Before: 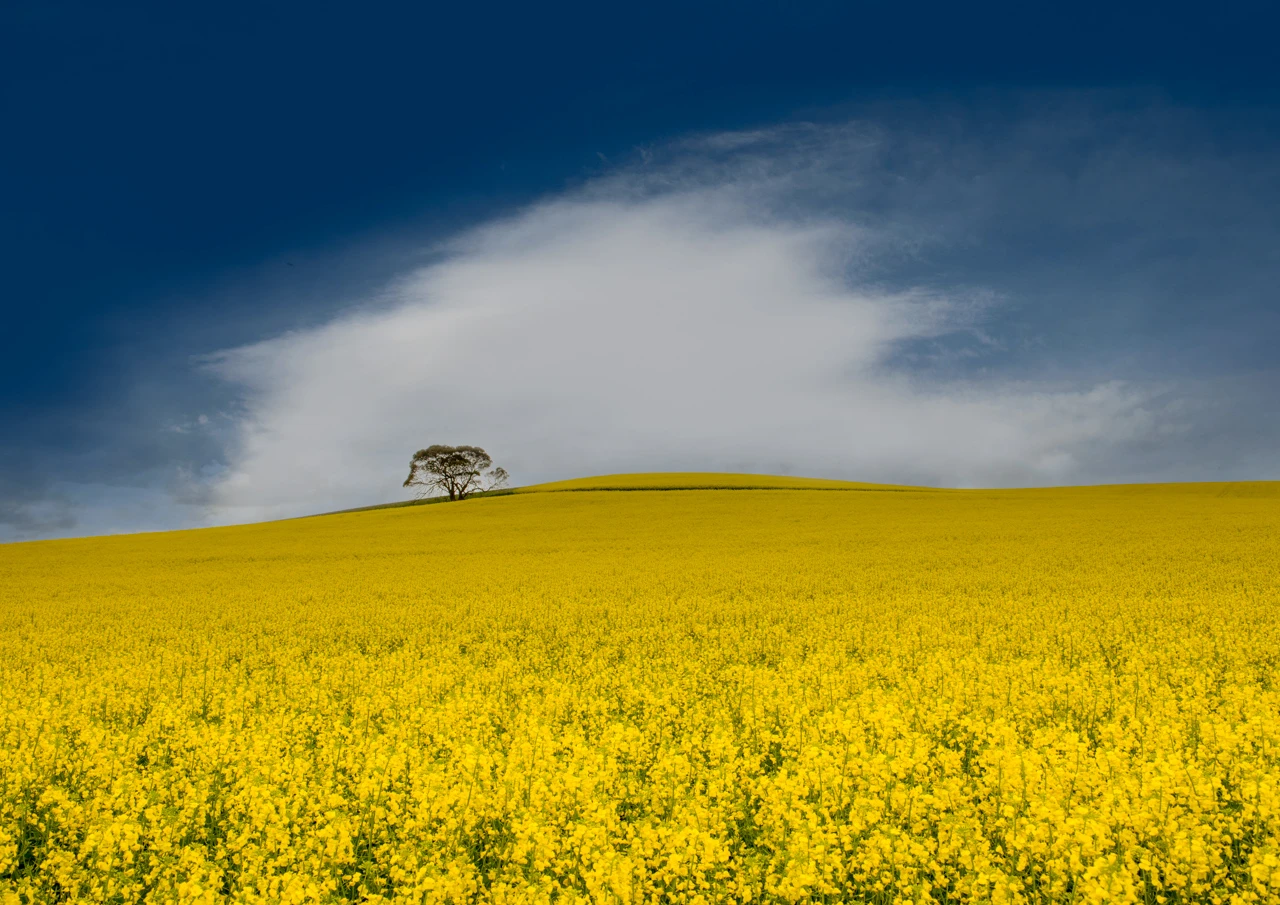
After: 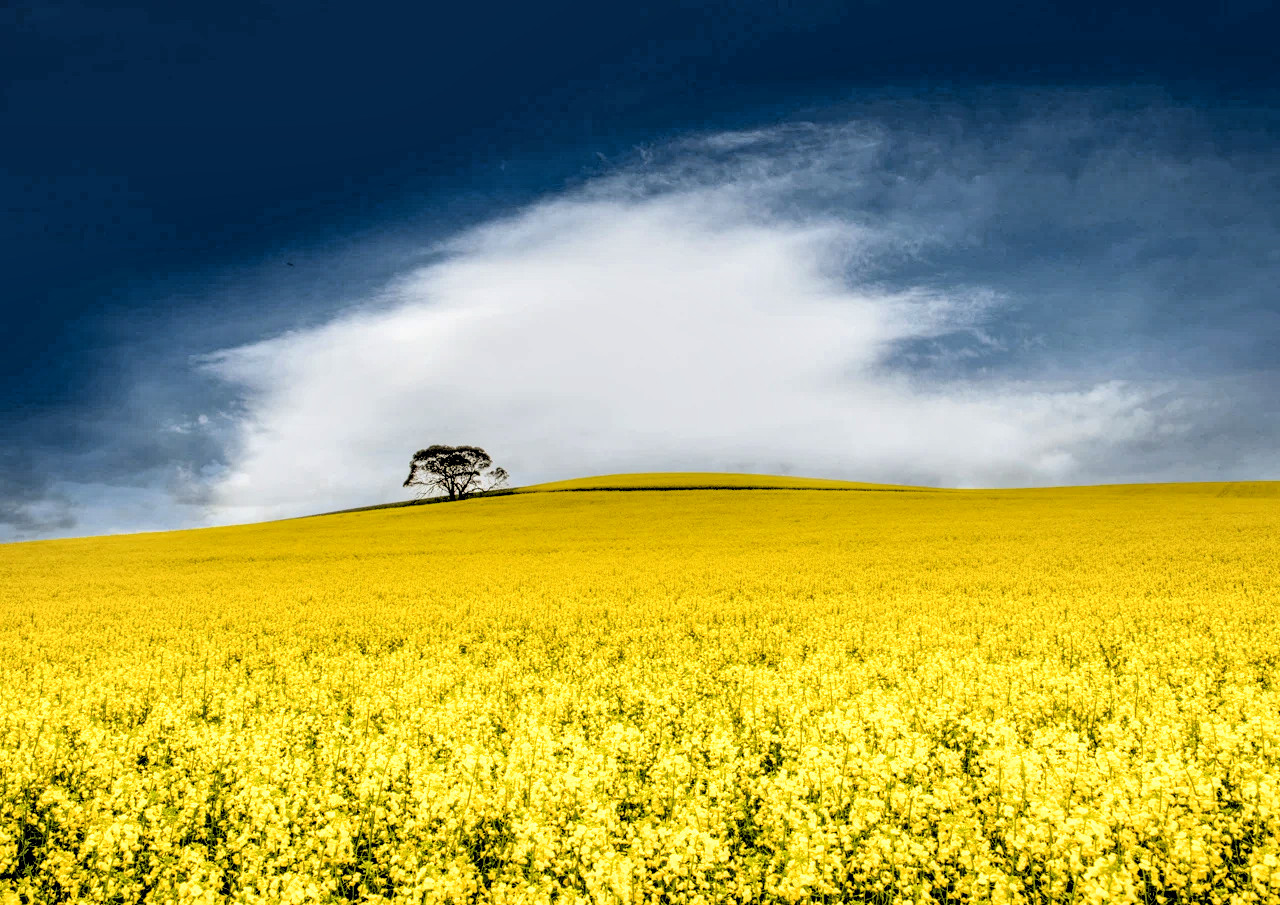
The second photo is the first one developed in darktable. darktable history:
filmic rgb: middle gray luminance 13.55%, black relative exposure -1.97 EV, white relative exposure 3.1 EV, threshold 6 EV, target black luminance 0%, hardness 1.79, latitude 59.23%, contrast 1.728, highlights saturation mix 5%, shadows ↔ highlights balance -37.52%, add noise in highlights 0, color science v3 (2019), use custom middle-gray values true, iterations of high-quality reconstruction 0, contrast in highlights soft, enable highlight reconstruction true
local contrast: highlights 60%, shadows 60%, detail 160%
